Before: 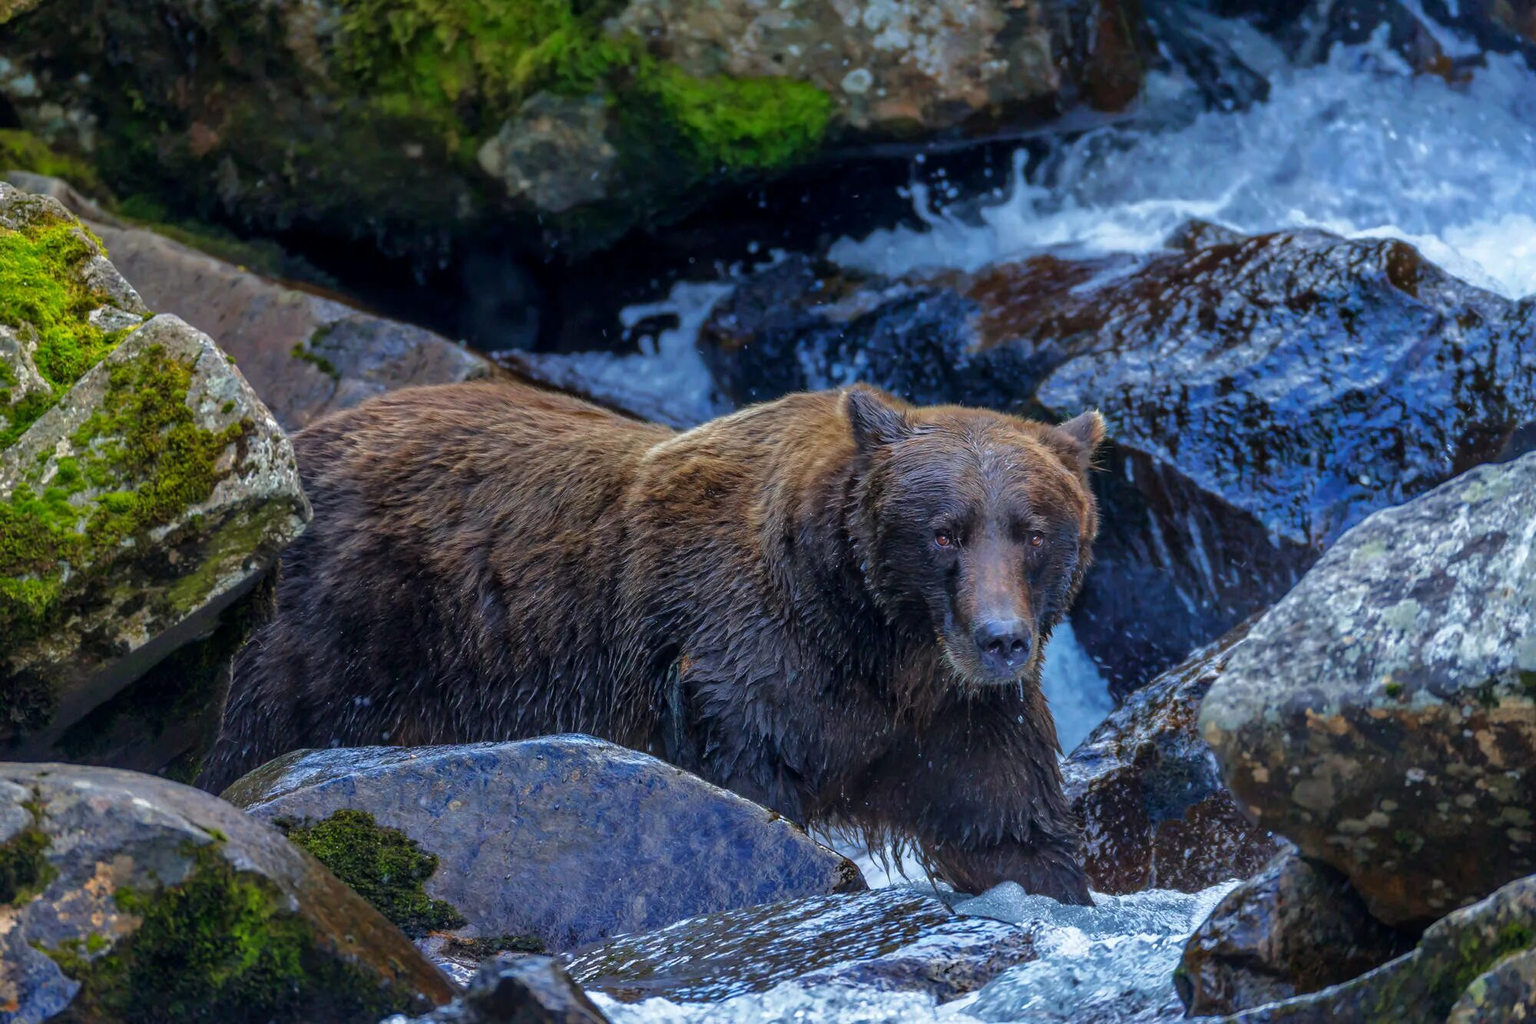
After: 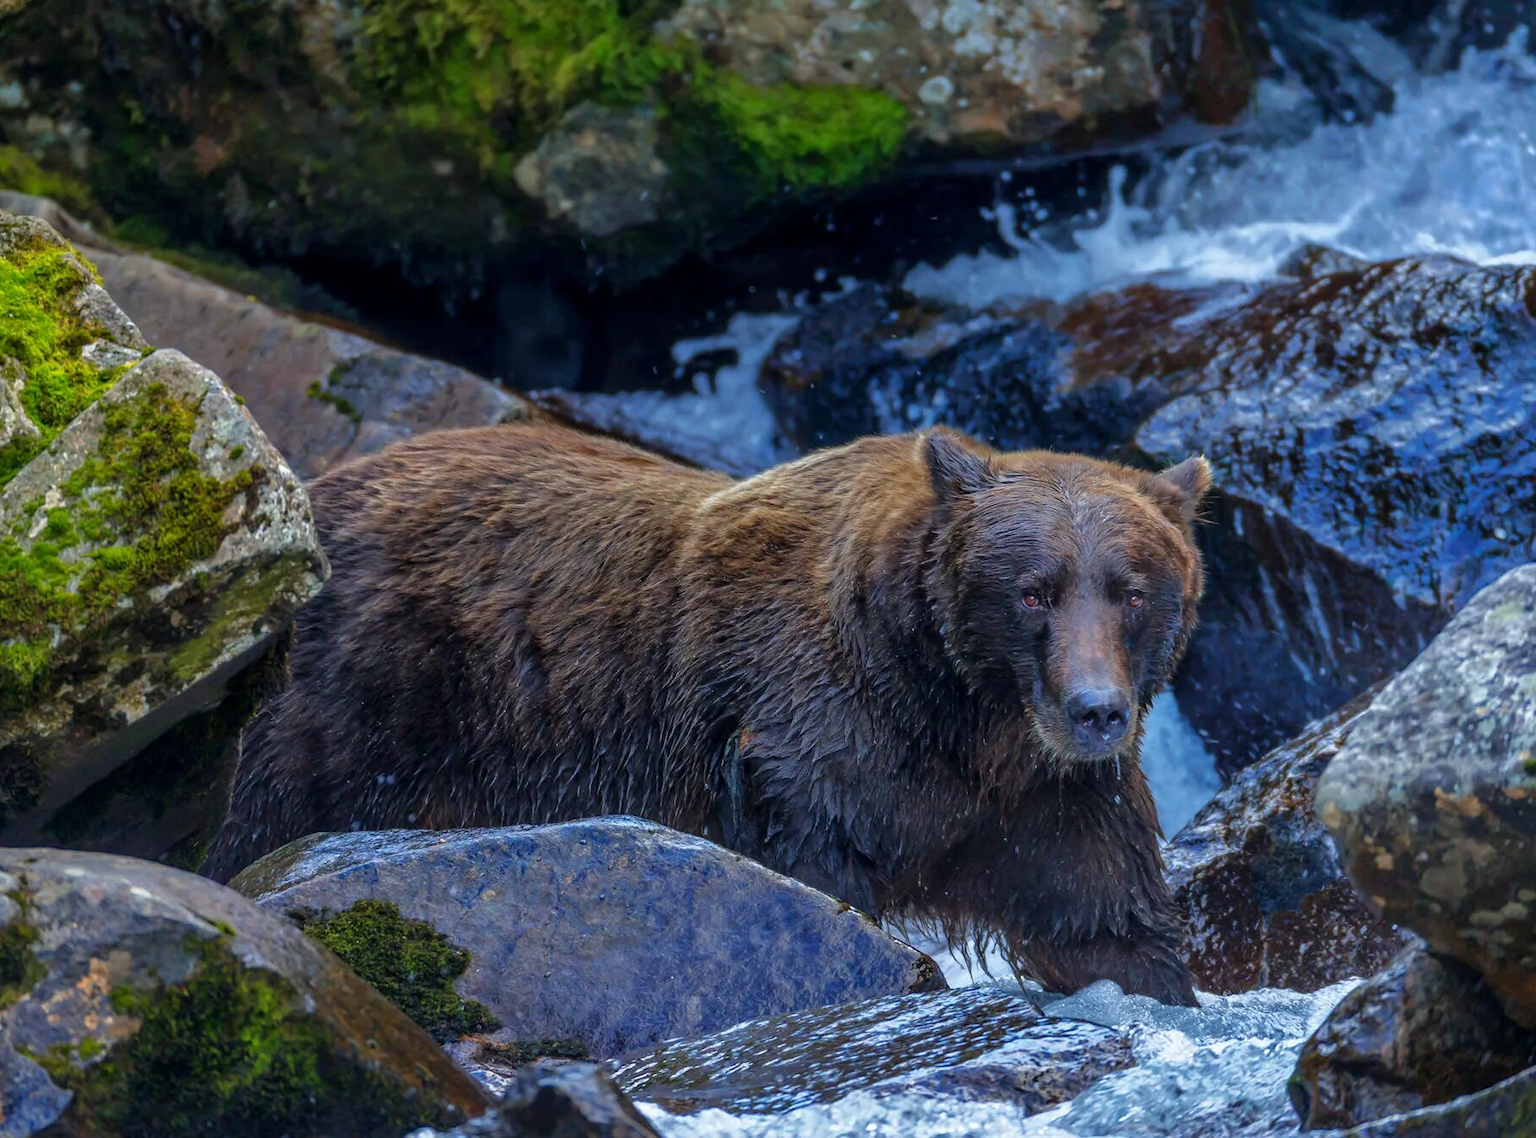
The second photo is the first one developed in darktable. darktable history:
crop and rotate: left 1.02%, right 9.028%
